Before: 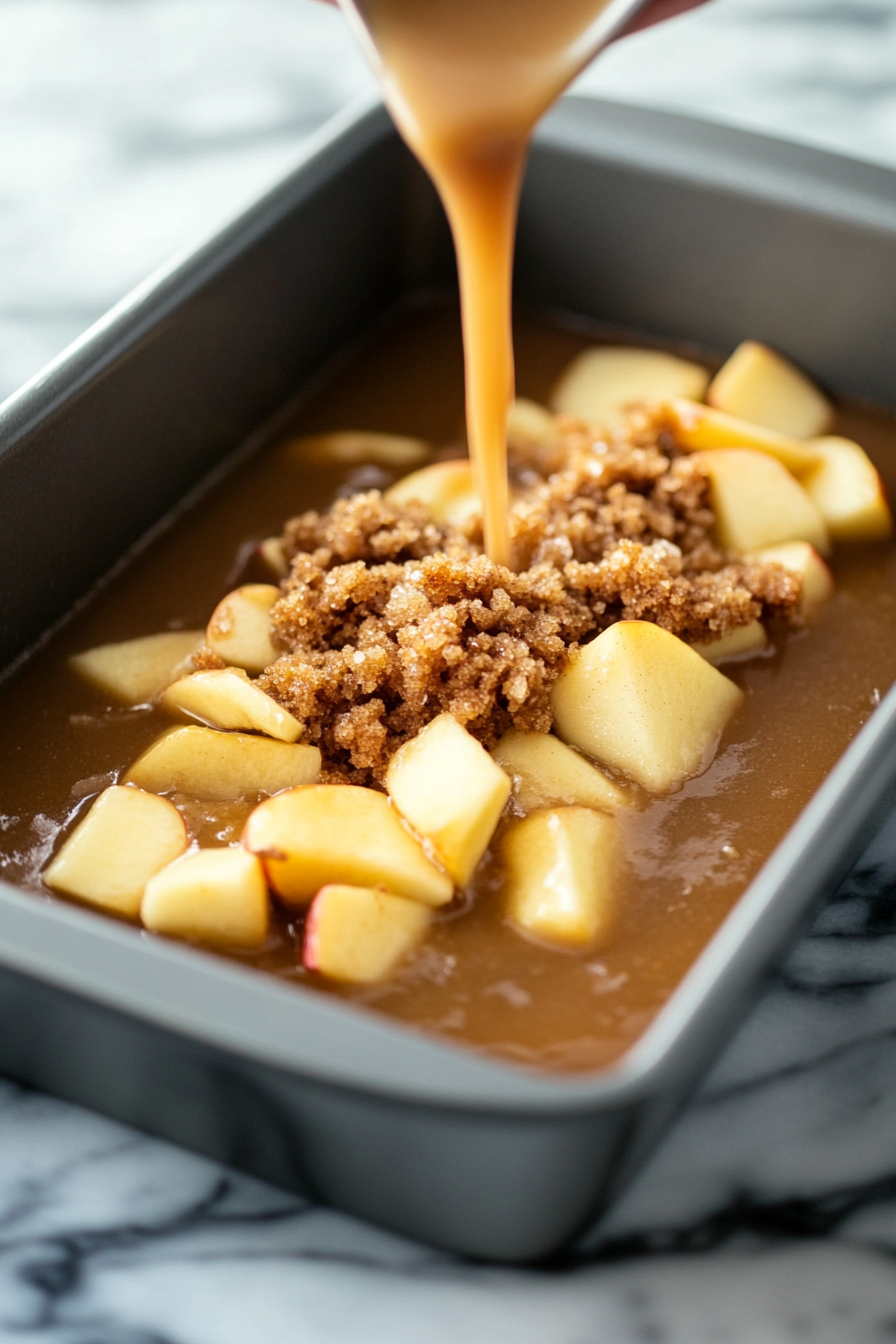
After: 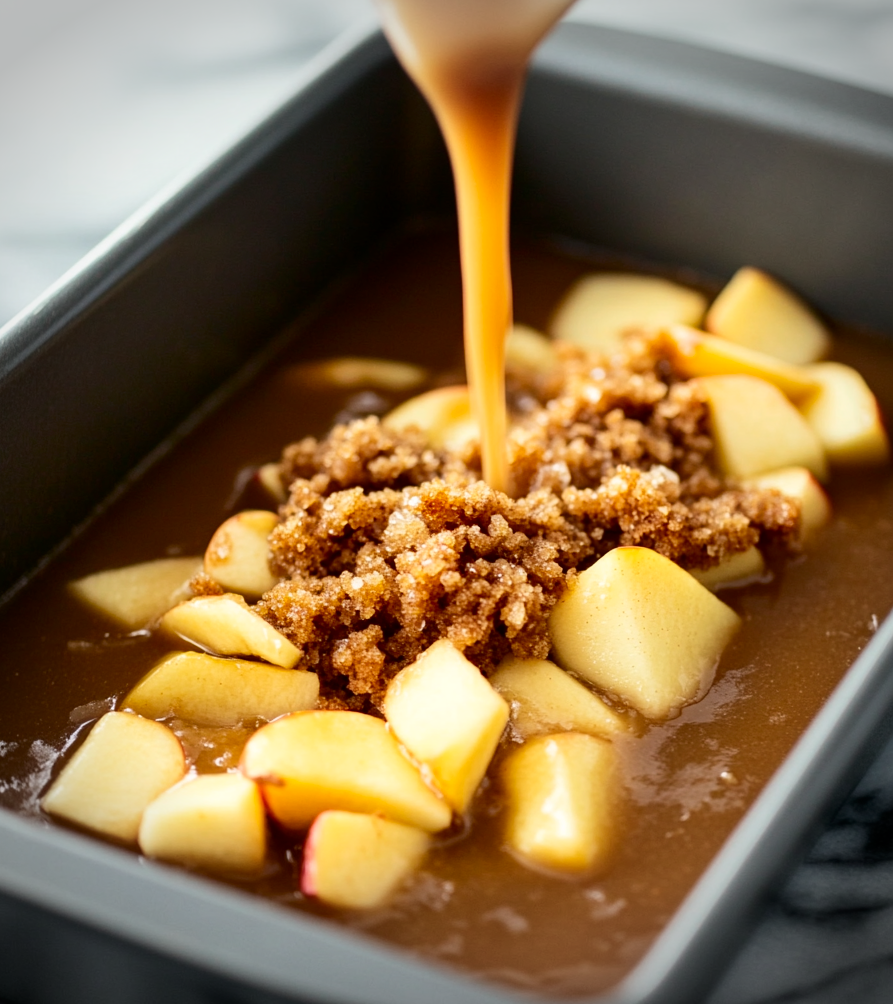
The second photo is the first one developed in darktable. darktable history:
crop: left 0.251%, top 5.531%, bottom 19.739%
shadows and highlights: highlights 70.67, soften with gaussian
vignetting: width/height ratio 1.096
contrast brightness saturation: contrast 0.131, brightness -0.061, saturation 0.154
